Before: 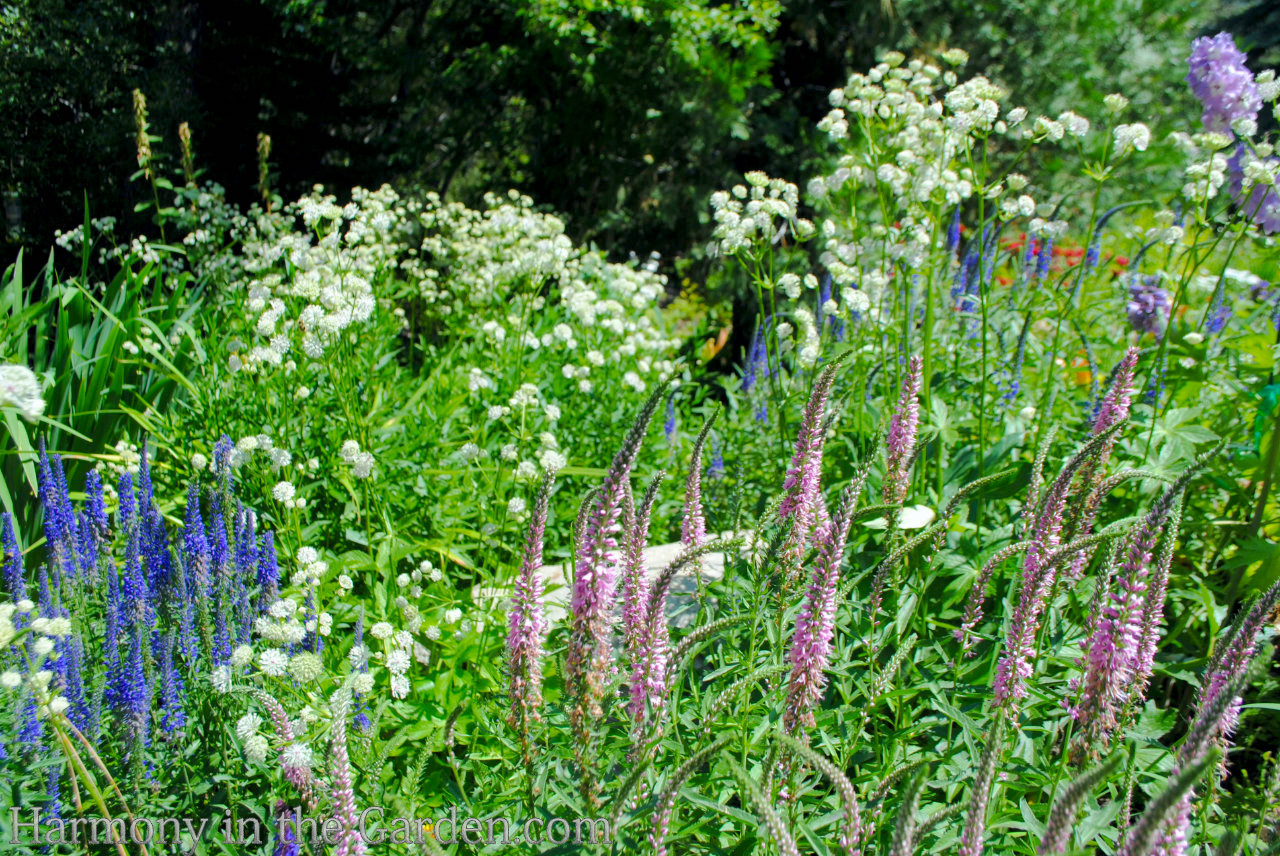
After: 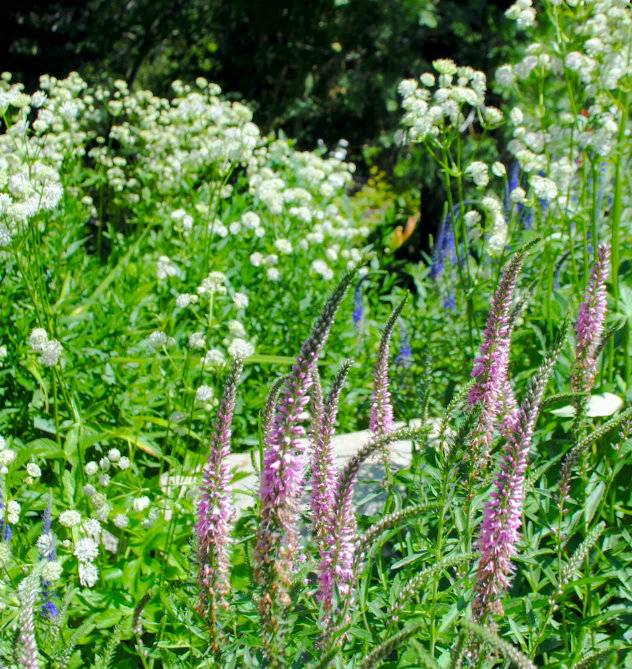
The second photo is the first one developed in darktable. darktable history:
crop and rotate: angle 0.018°, left 24.425%, top 13.155%, right 26.174%, bottom 8.576%
